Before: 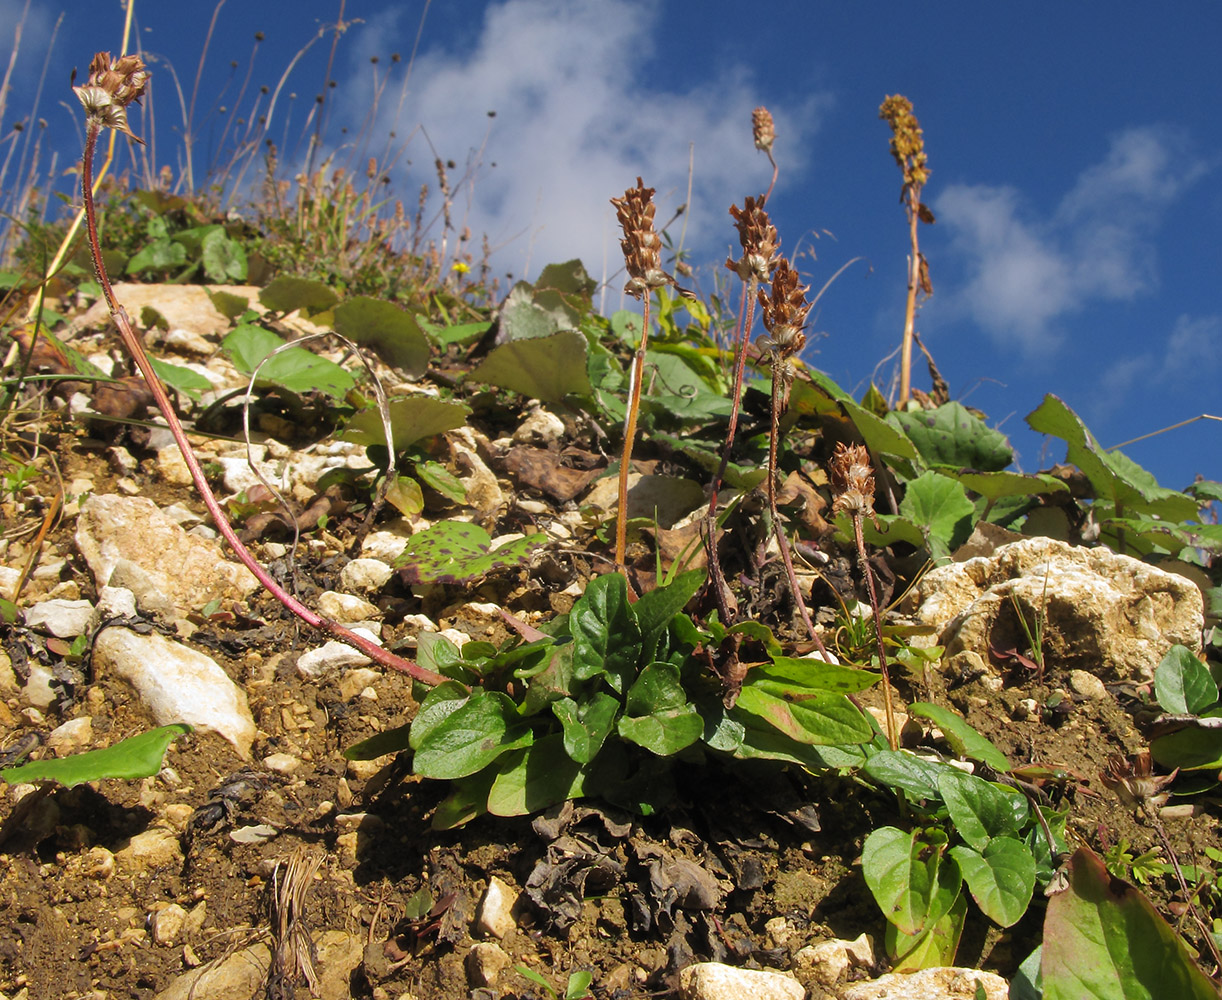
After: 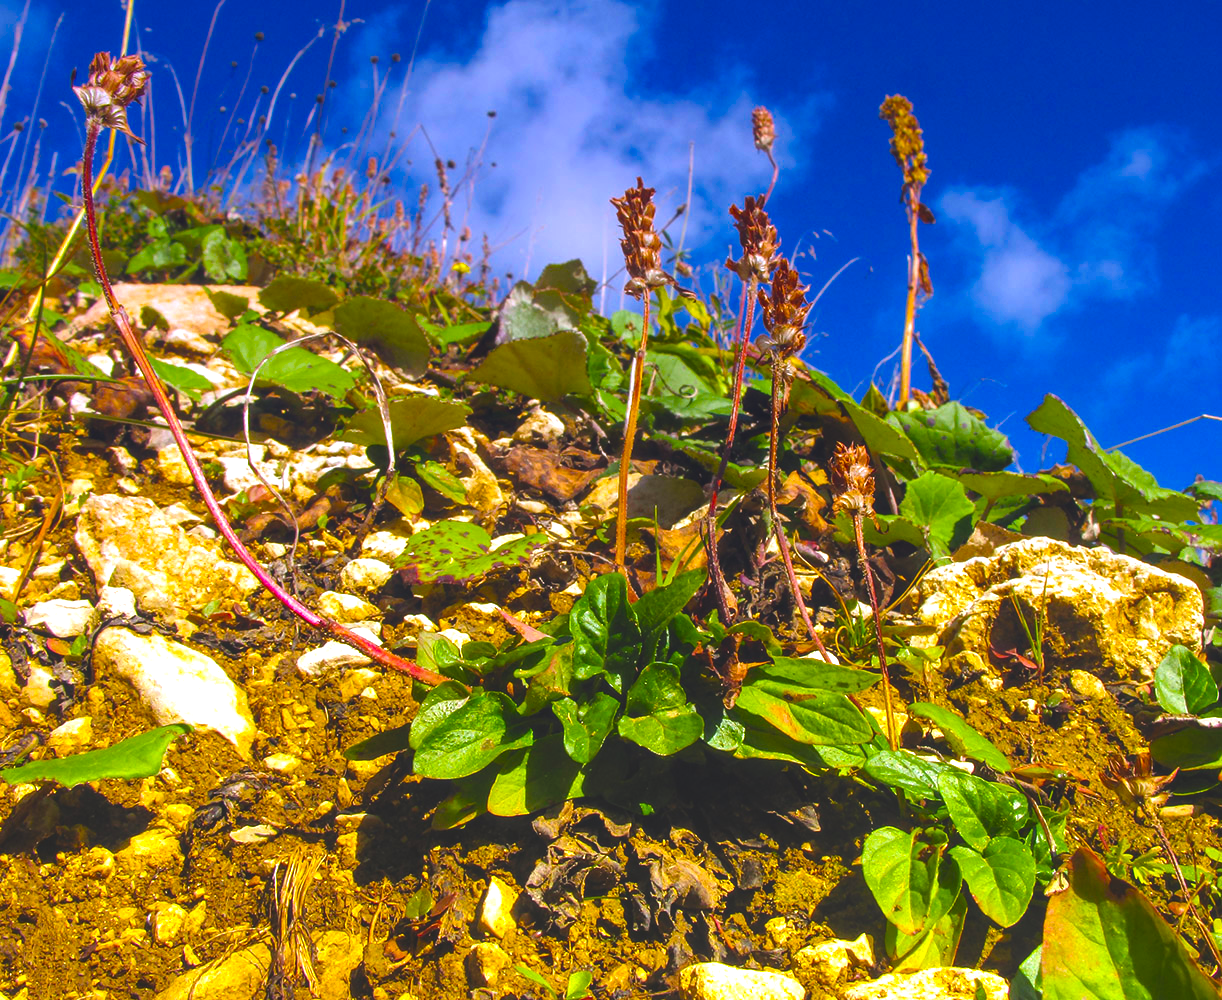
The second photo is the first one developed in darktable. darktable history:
exposure: black level correction -0.014, exposure -0.193 EV, compensate highlight preservation false
local contrast: on, module defaults
color balance rgb: linear chroma grading › global chroma 25%, perceptual saturation grading › global saturation 40%, perceptual brilliance grading › global brilliance 30%, global vibrance 40%
graduated density: hue 238.83°, saturation 50%
